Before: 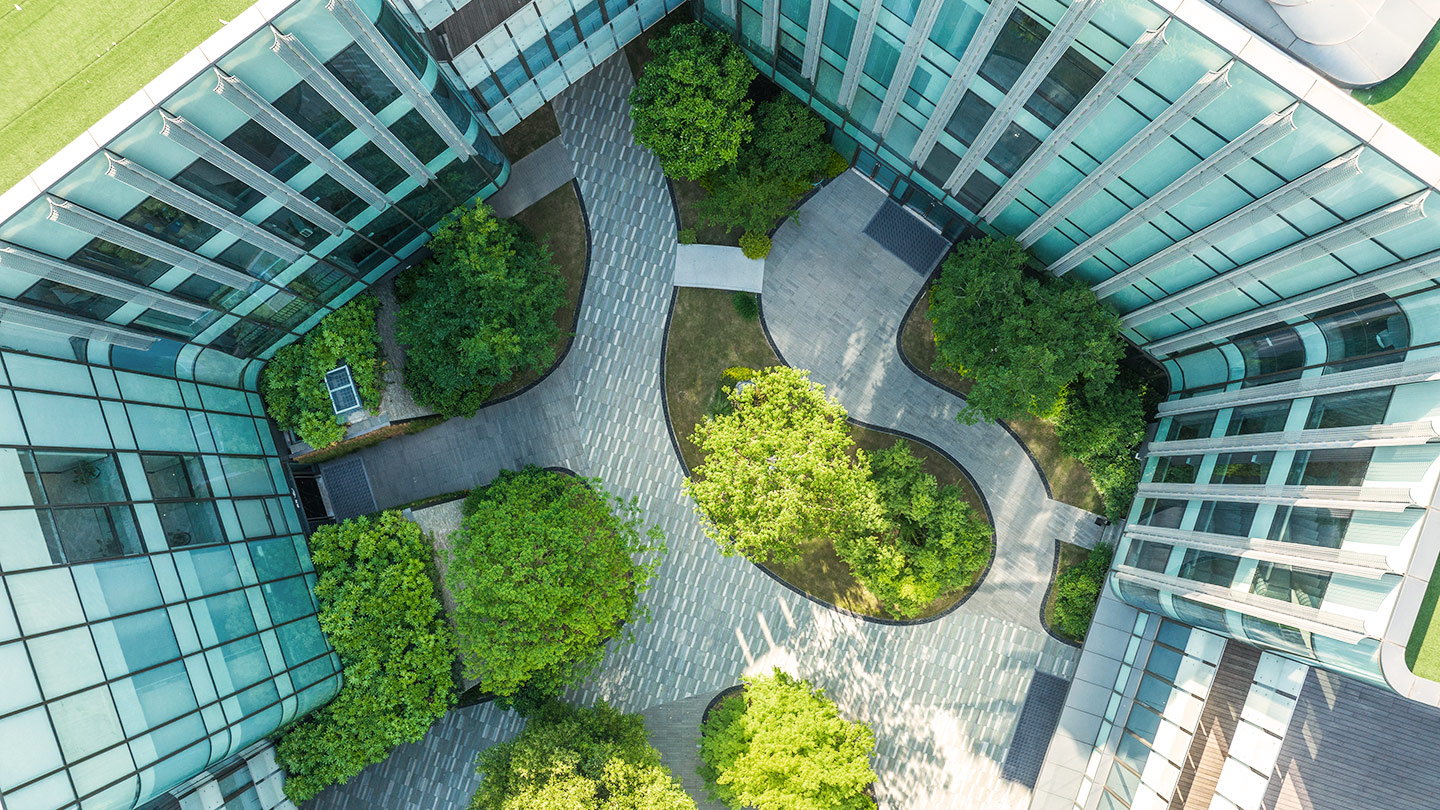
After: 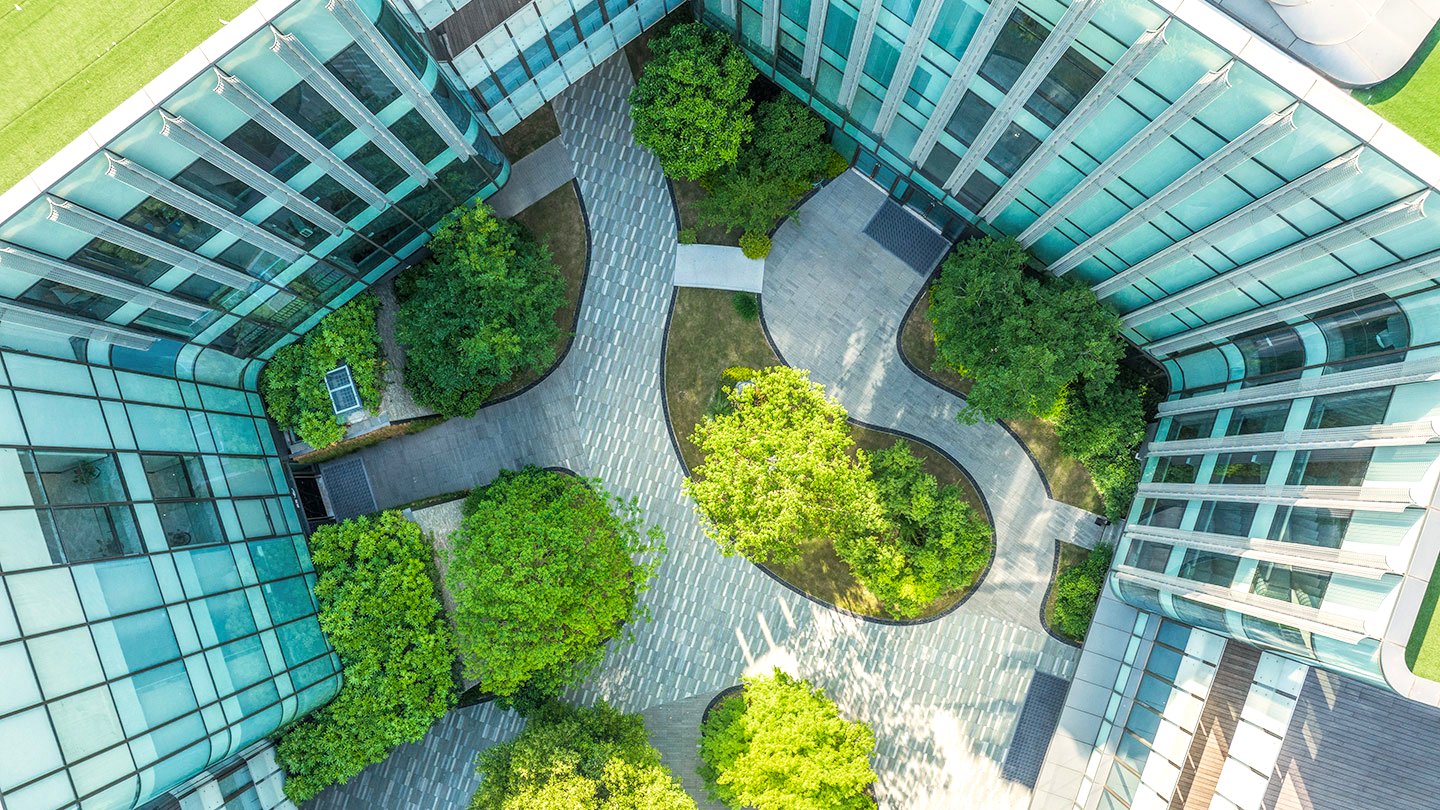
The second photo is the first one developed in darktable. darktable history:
local contrast: on, module defaults
contrast brightness saturation: brightness 0.09, saturation 0.19
